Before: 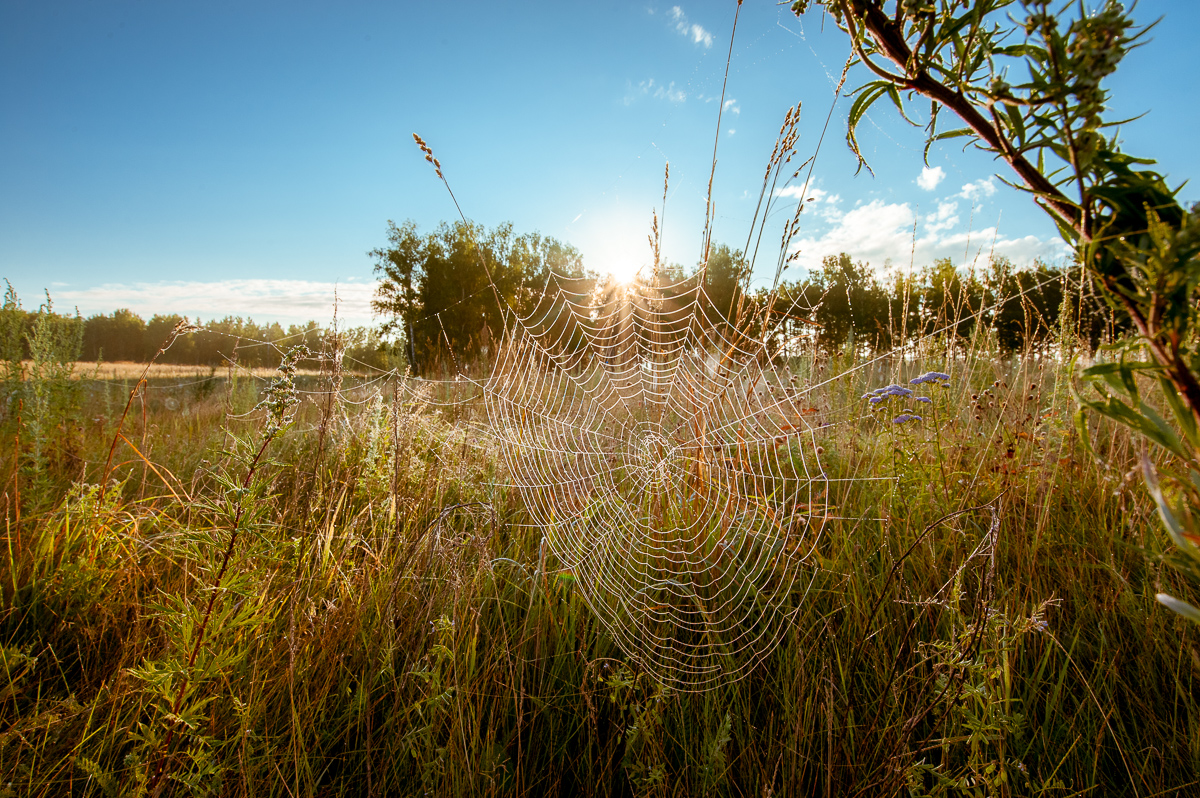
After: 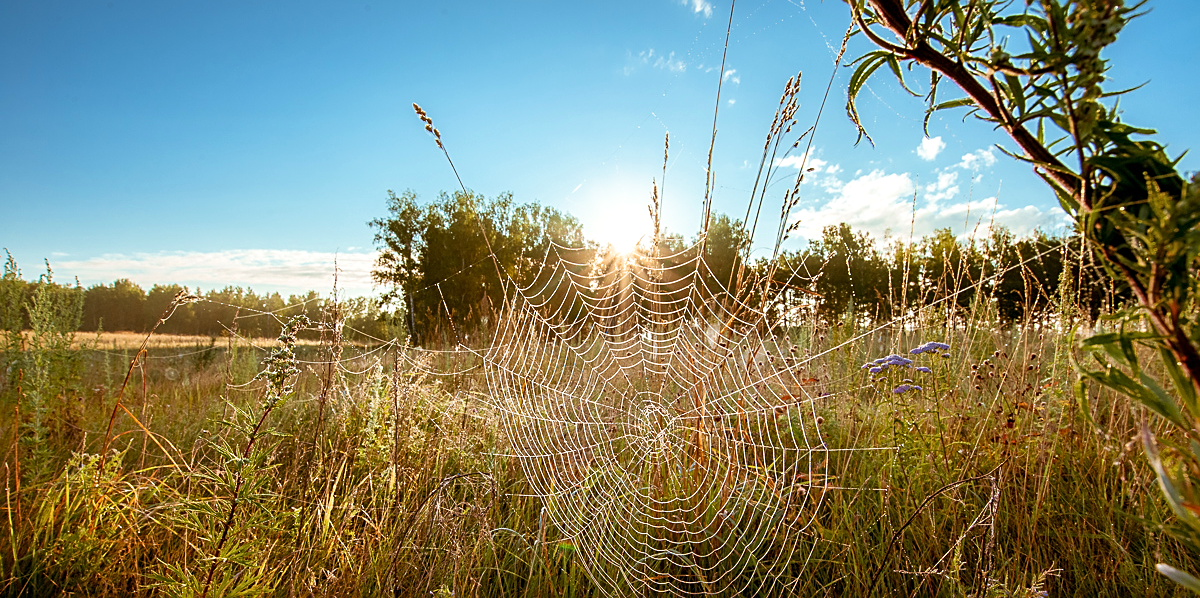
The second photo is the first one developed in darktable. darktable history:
crop: top 3.857%, bottom 21.132%
exposure: exposure 0.081 EV, compensate highlight preservation false
velvia: on, module defaults
sharpen: on, module defaults
